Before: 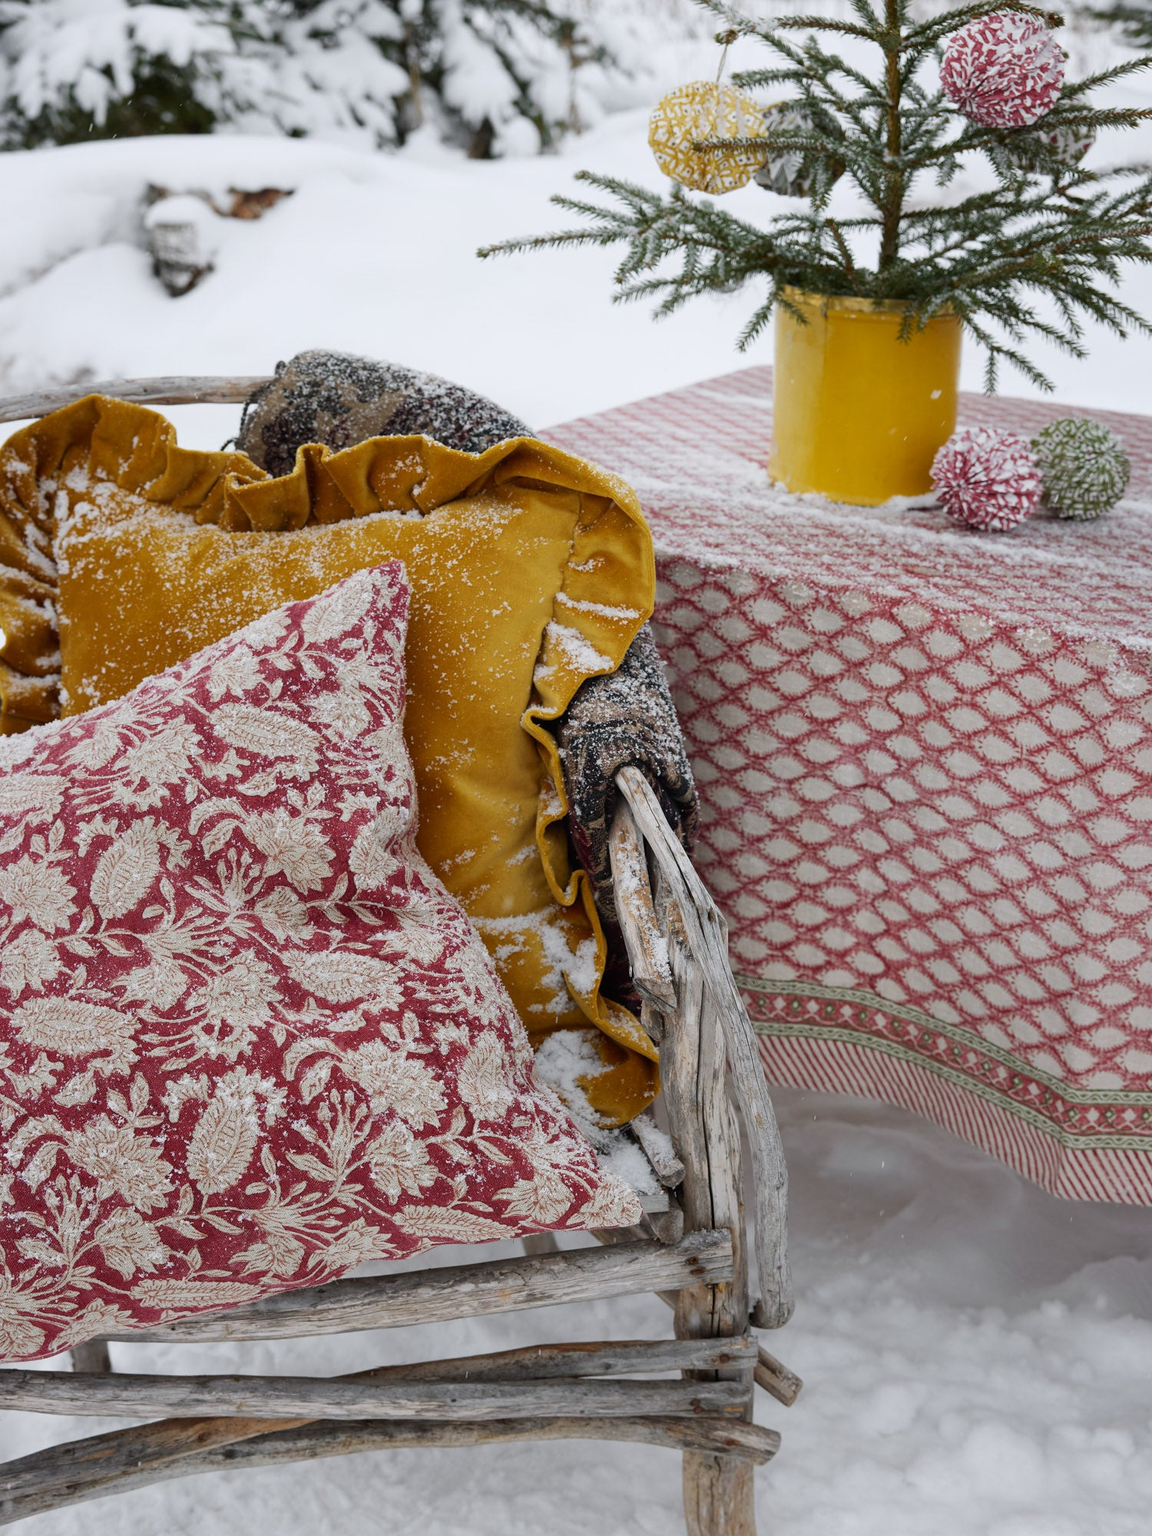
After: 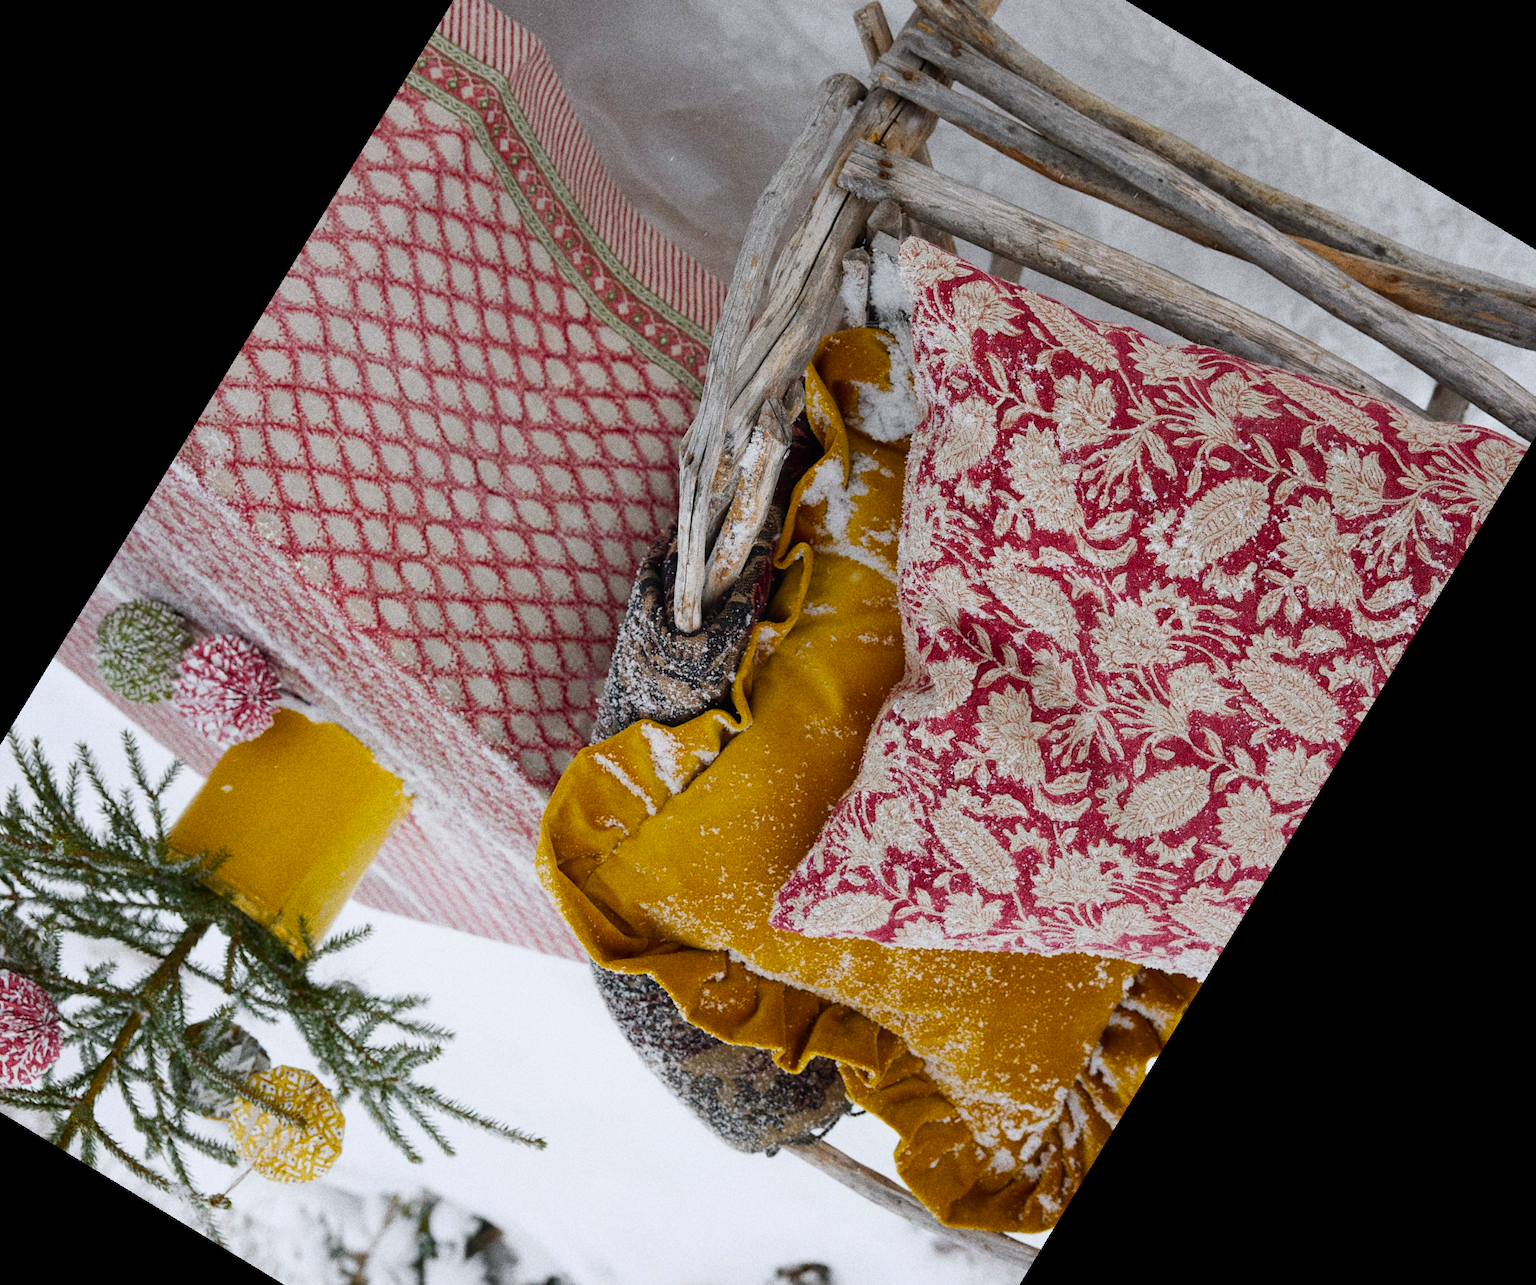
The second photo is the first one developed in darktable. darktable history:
crop and rotate: angle 148.68°, left 9.111%, top 15.603%, right 4.588%, bottom 17.041%
grain: coarseness 8.68 ISO, strength 31.94%
color balance rgb: perceptual saturation grading › global saturation 34.05%, global vibrance 5.56%
